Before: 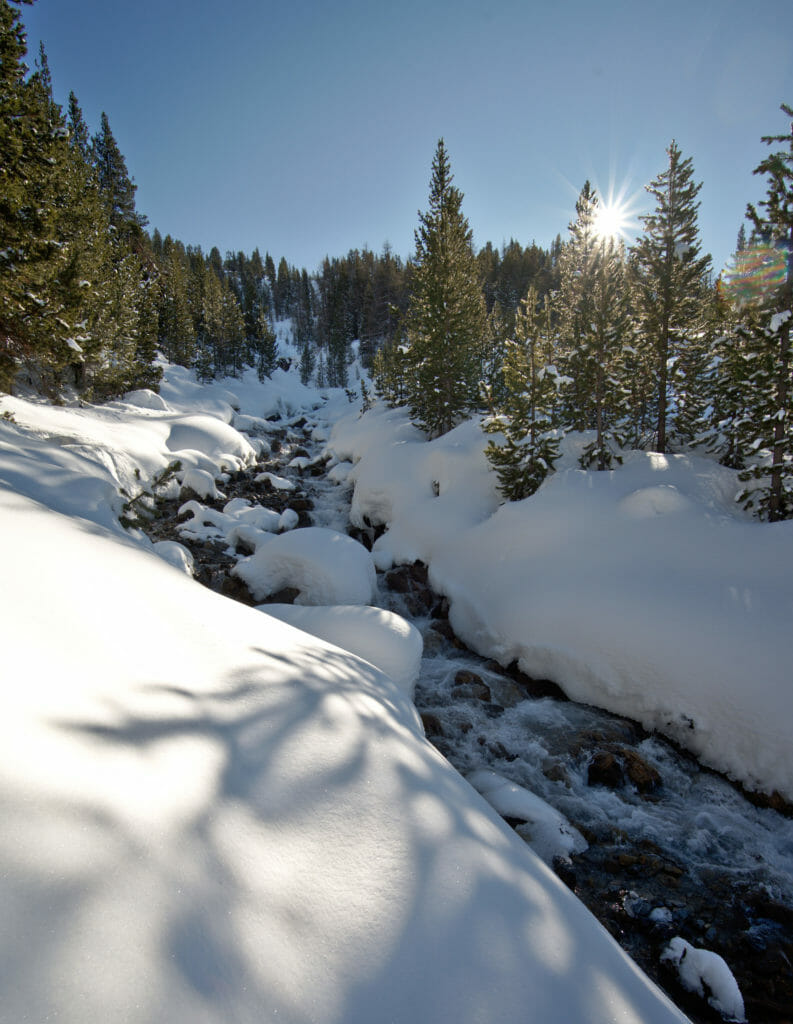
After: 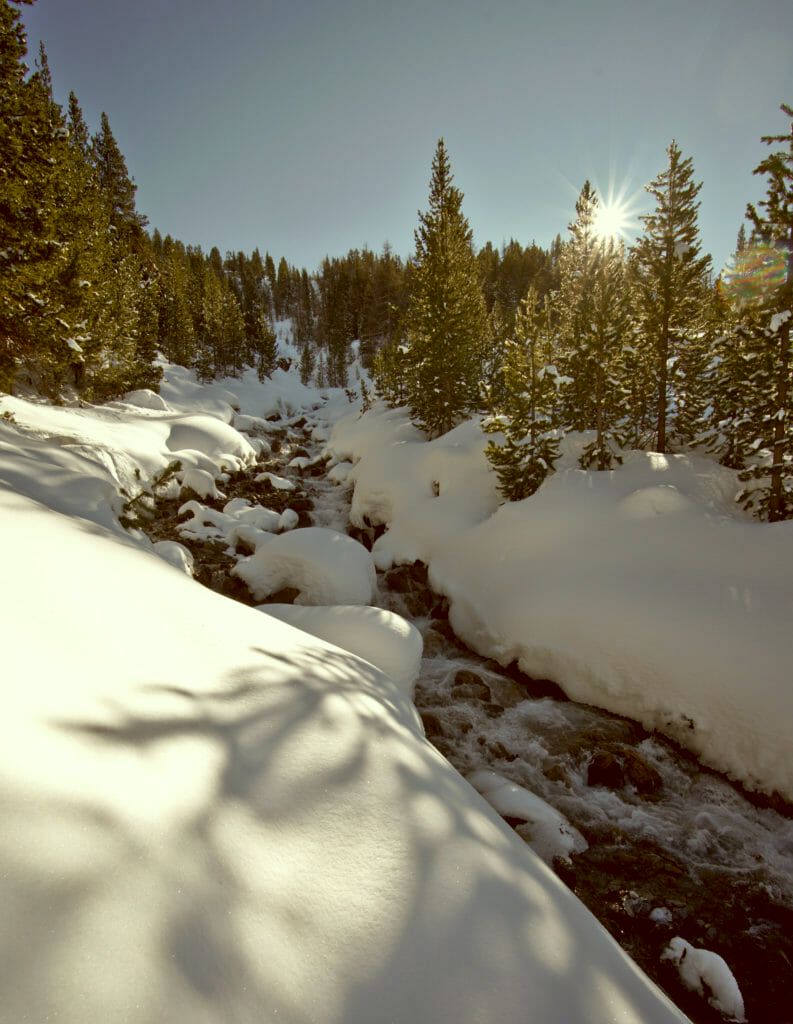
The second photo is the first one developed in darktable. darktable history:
color correction: highlights a* -5.19, highlights b* 9.8, shadows a* 9.86, shadows b* 24.42
